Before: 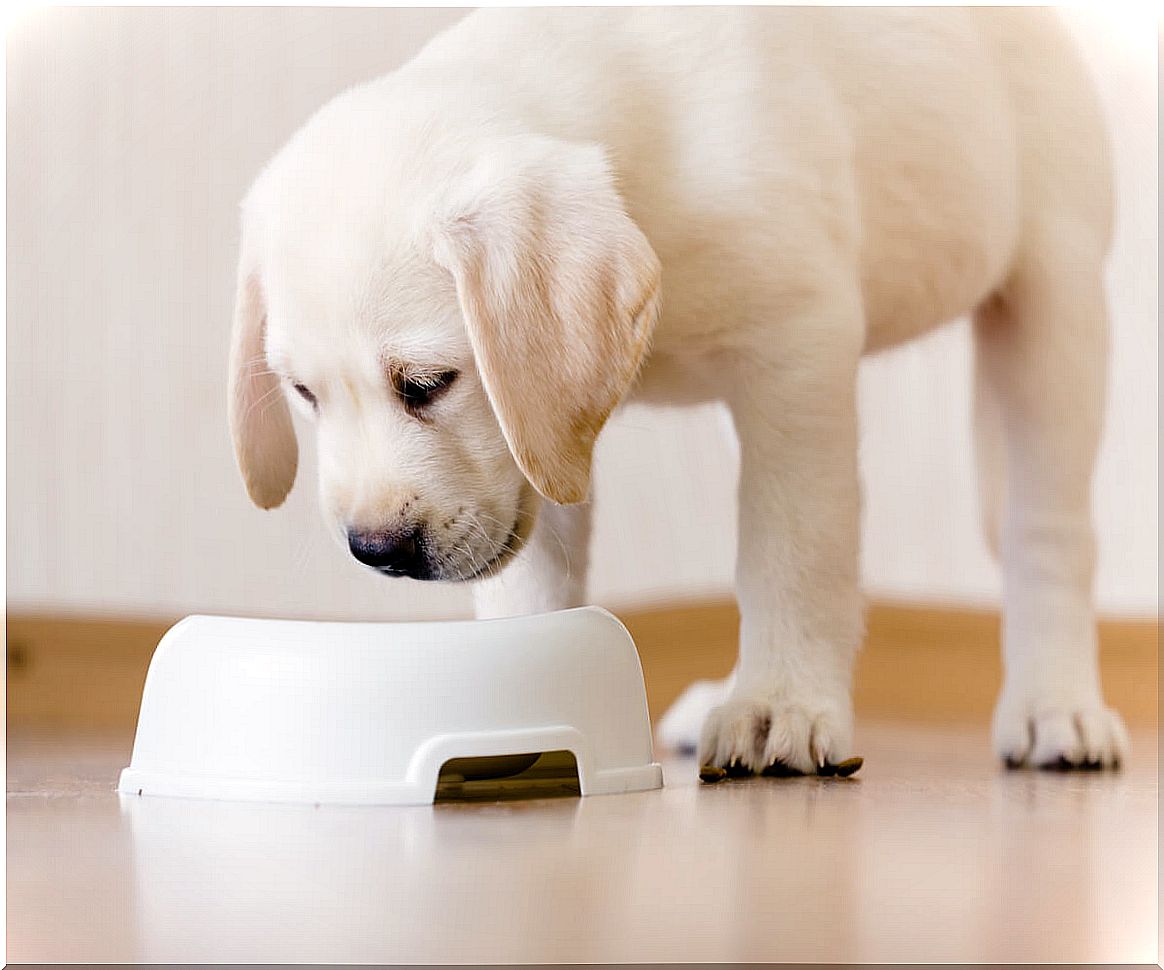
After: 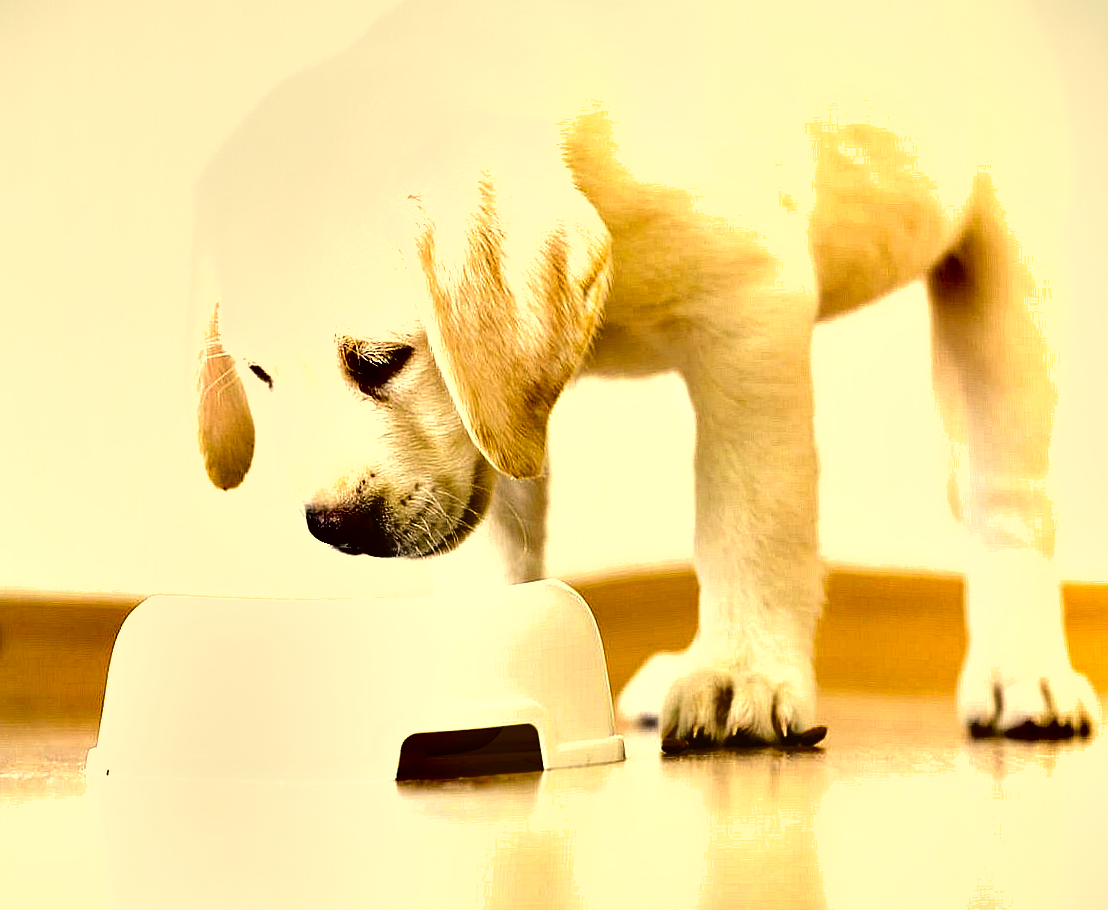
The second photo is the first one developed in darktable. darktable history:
crop and rotate: left 2.536%, right 1.107%, bottom 2.246%
color correction: highlights a* 0.162, highlights b* 29.53, shadows a* -0.162, shadows b* 21.09
color balance rgb: on, module defaults
exposure: black level correction 0, exposure 1.2 EV, compensate exposure bias true, compensate highlight preservation false
shadows and highlights: soften with gaussian
contrast brightness saturation: contrast -0.11
rotate and perspective: rotation -1.32°, lens shift (horizontal) -0.031, crop left 0.015, crop right 0.985, crop top 0.047, crop bottom 0.982
